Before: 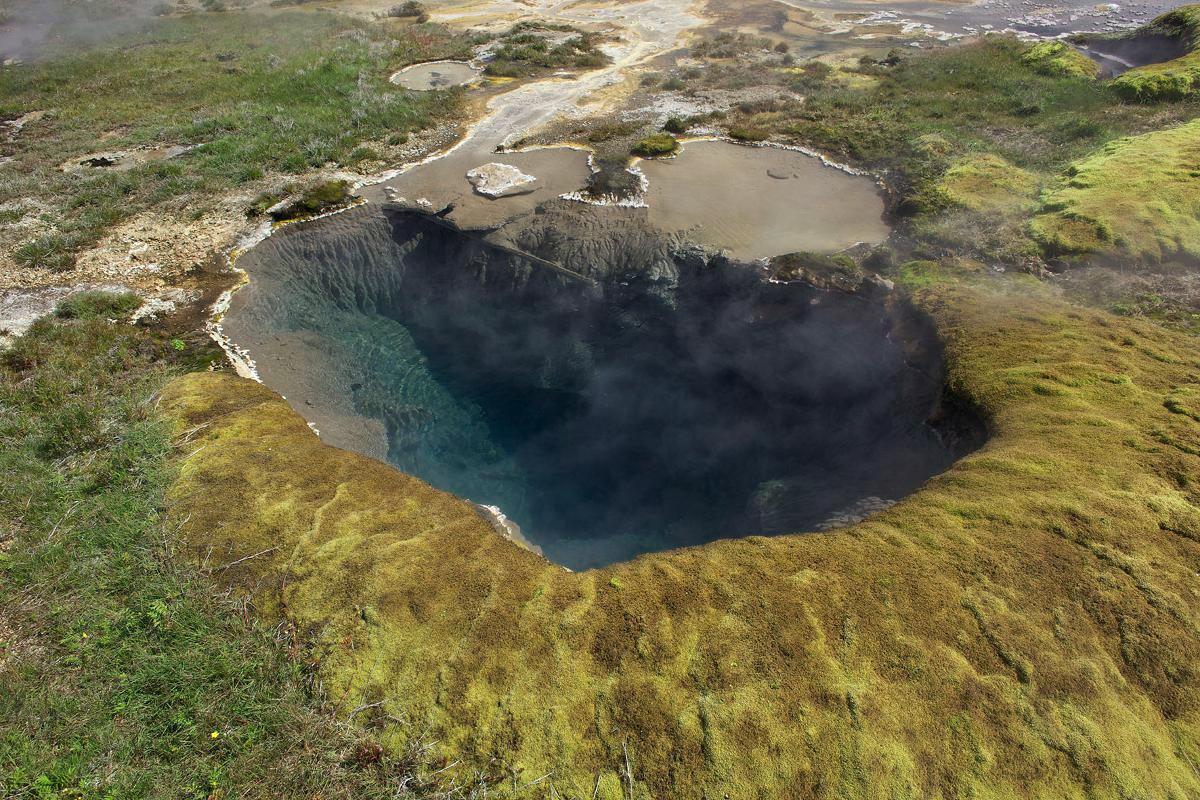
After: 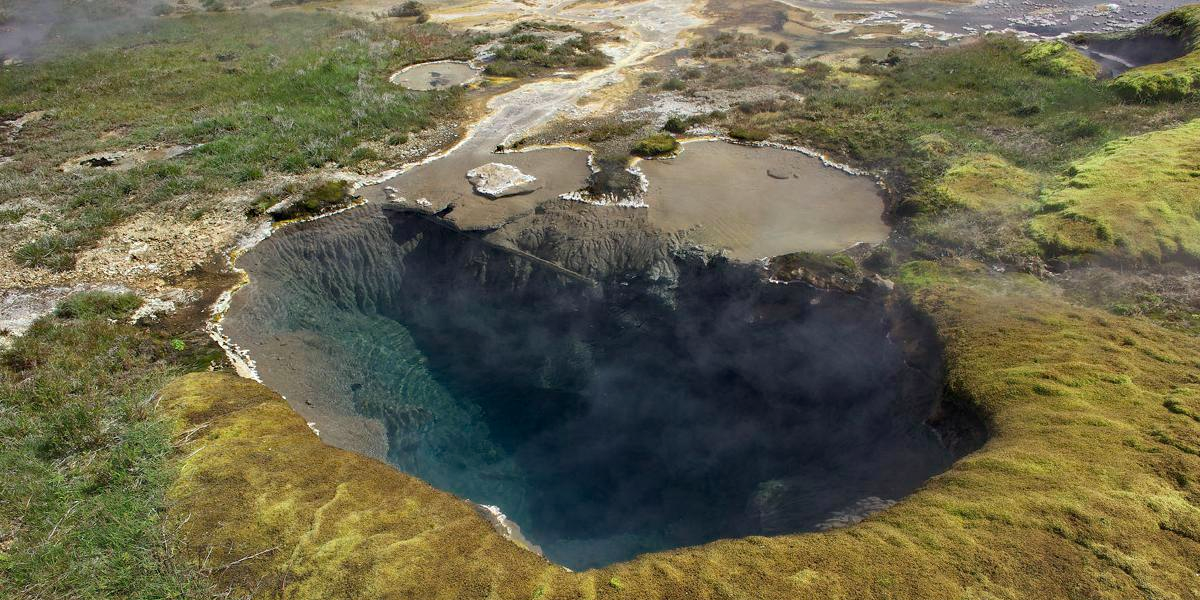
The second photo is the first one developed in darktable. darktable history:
haze removal: compatibility mode true, adaptive false
crop: bottom 24.983%
